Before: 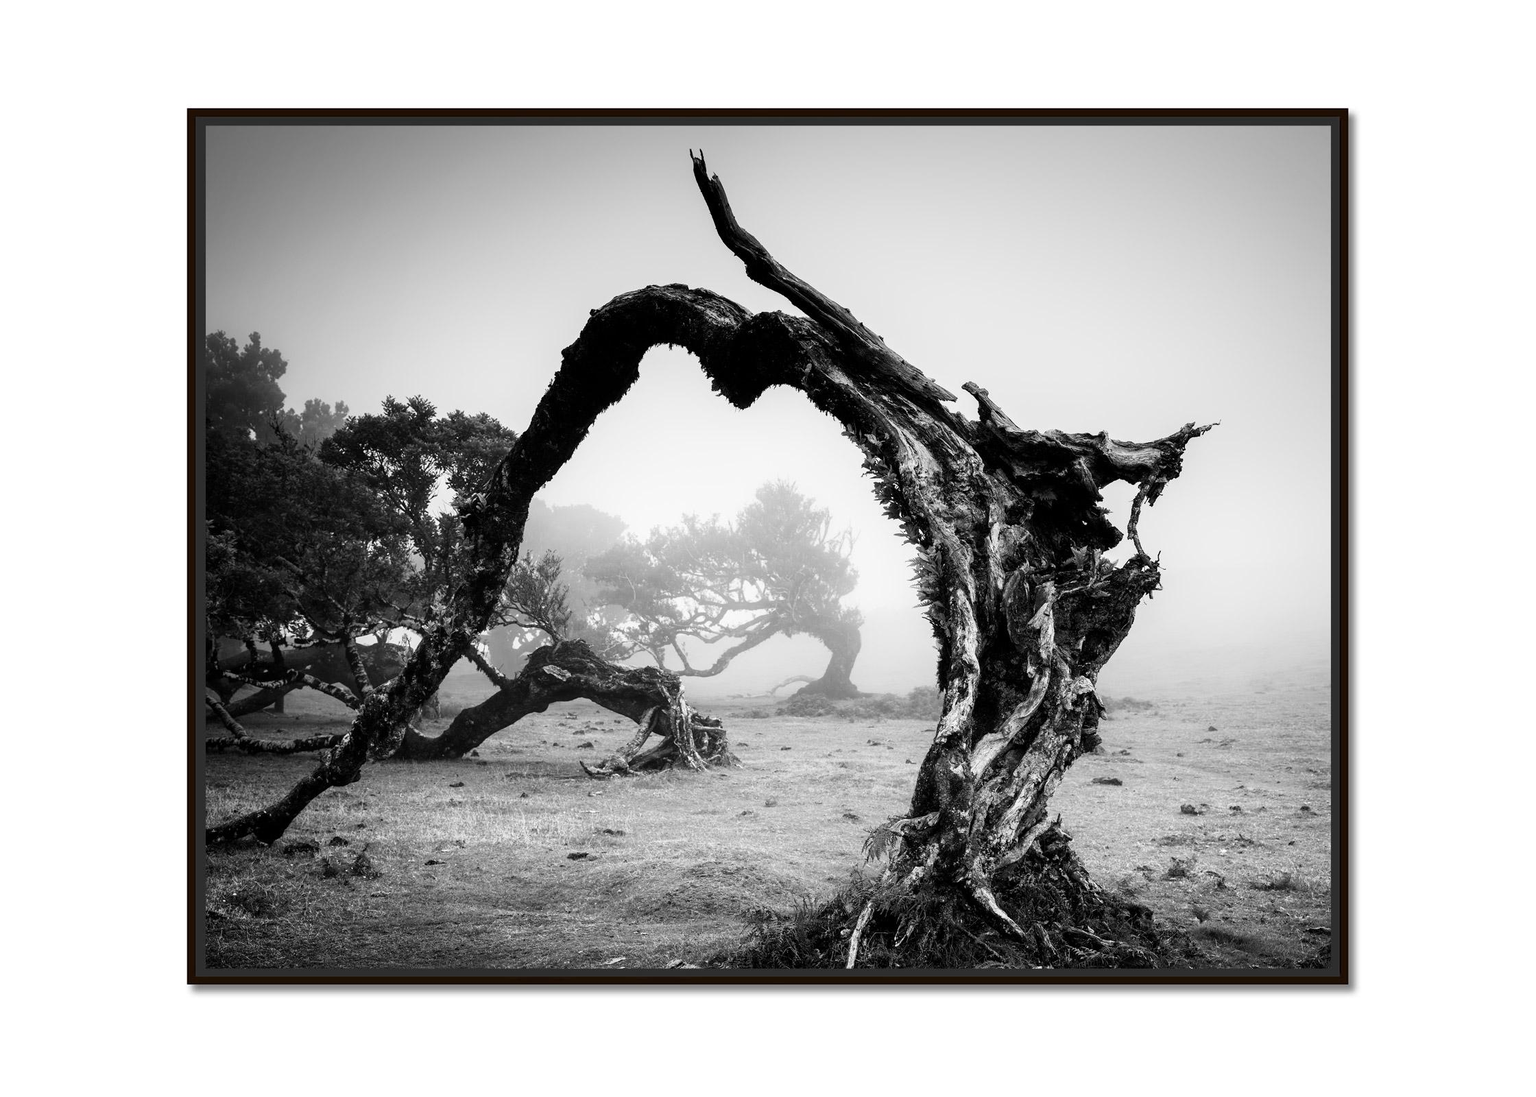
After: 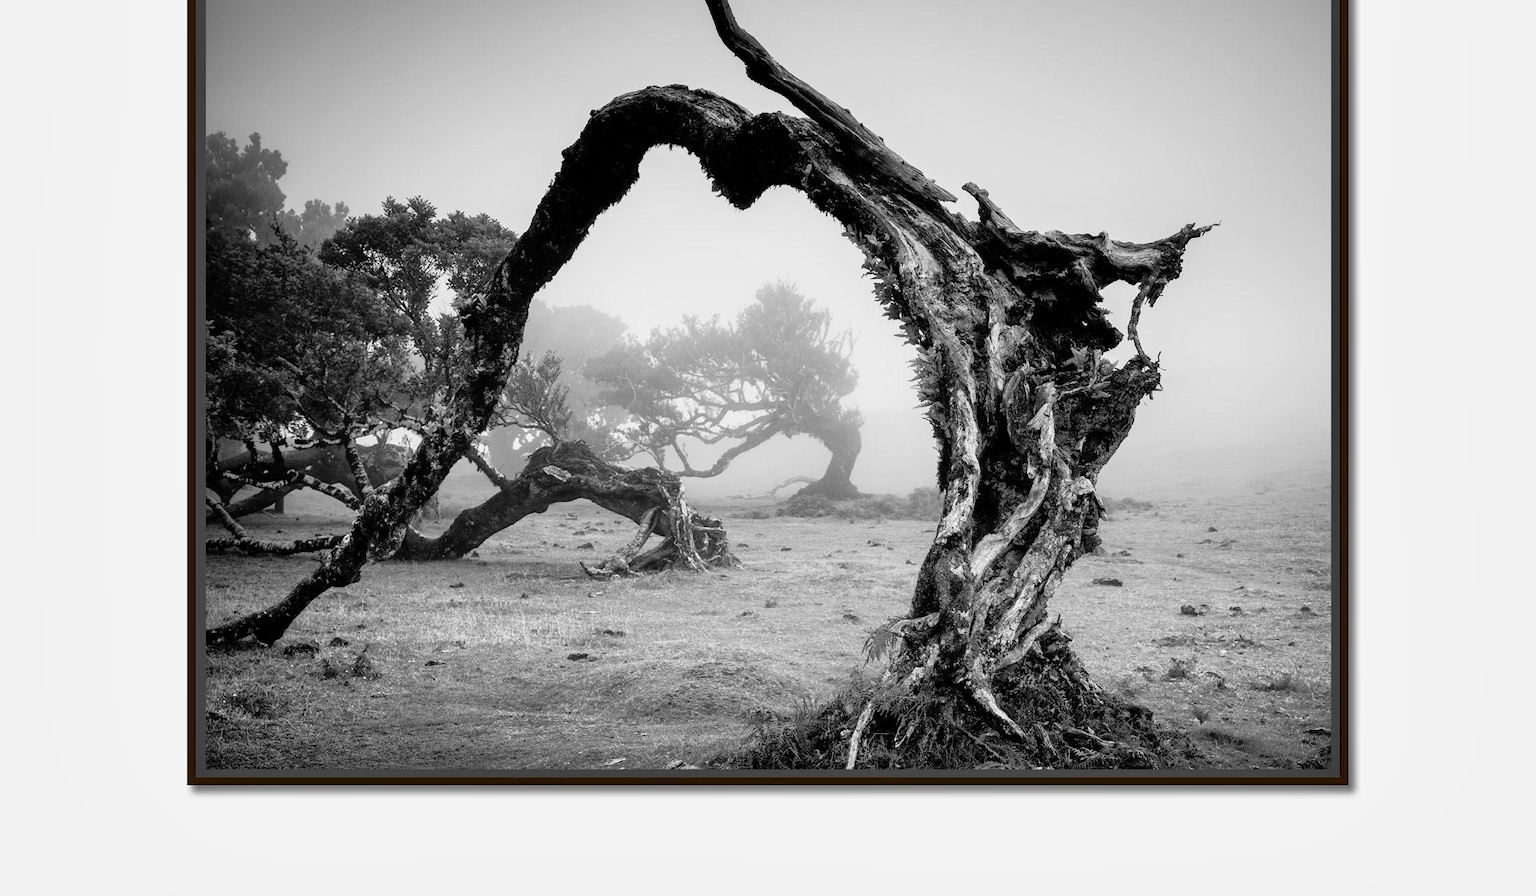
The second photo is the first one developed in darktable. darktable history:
tone equalizer: -7 EV 0.159 EV, -6 EV 0.619 EV, -5 EV 1.16 EV, -4 EV 1.31 EV, -3 EV 1.13 EV, -2 EV 0.6 EV, -1 EV 0.145 EV
crop and rotate: top 18.203%
shadows and highlights: shadows 31.87, highlights -31.95, highlights color adjustment 78.36%, soften with gaussian
exposure: exposure -0.139 EV, compensate exposure bias true, compensate highlight preservation false
levels: mode automatic, levels [0.052, 0.496, 0.908]
